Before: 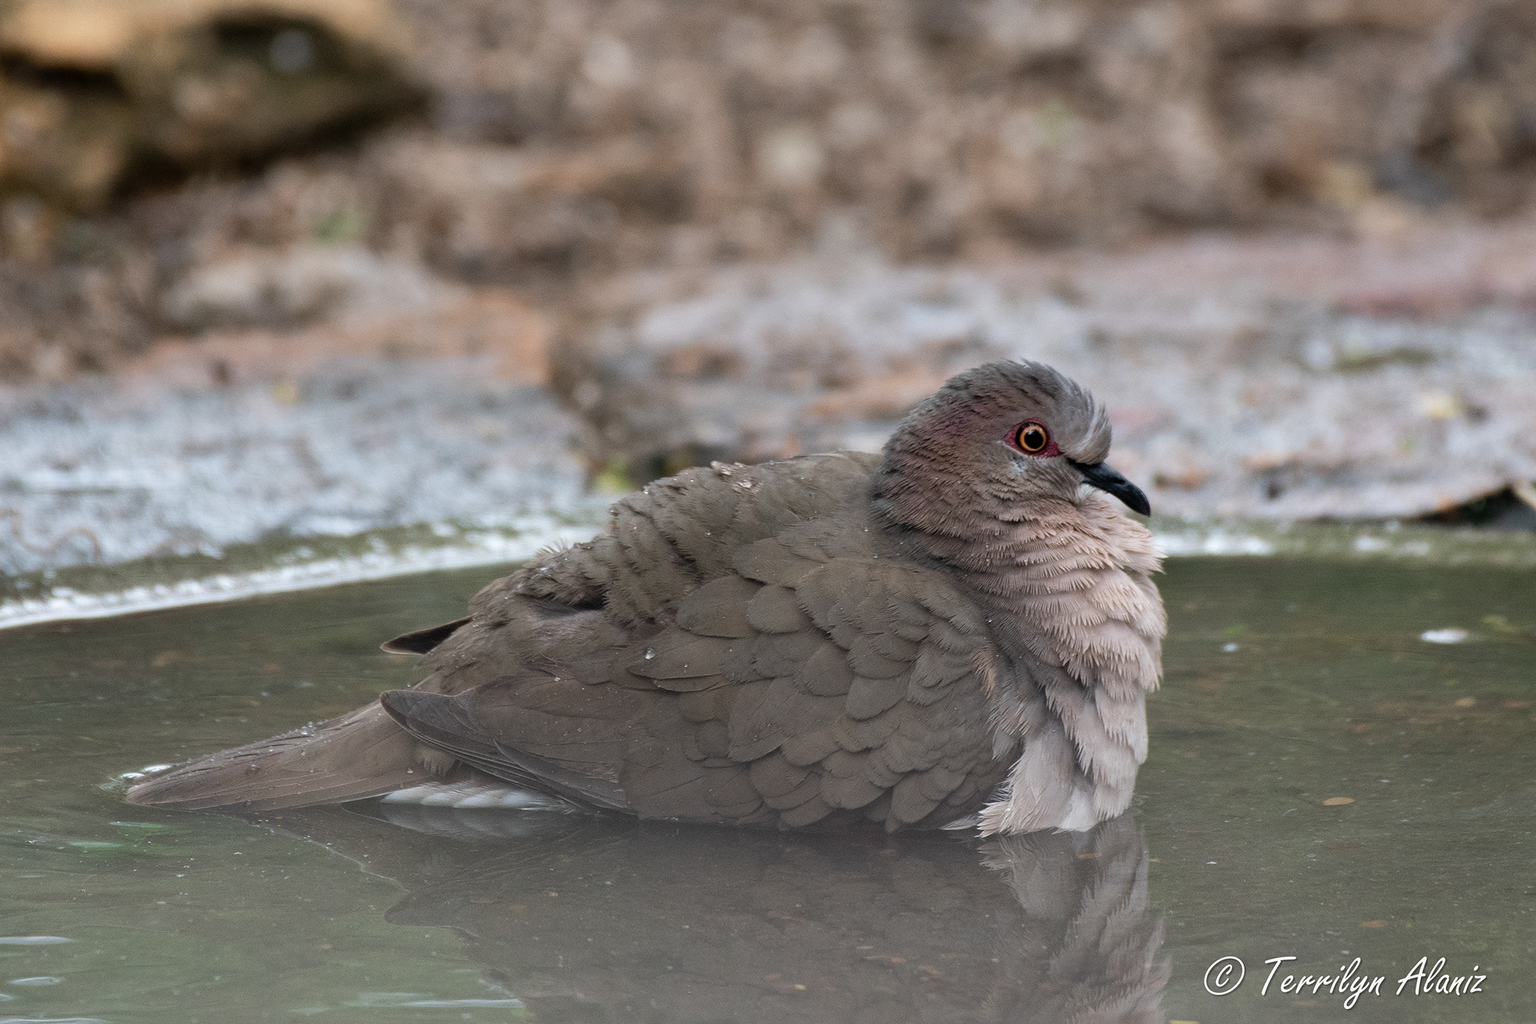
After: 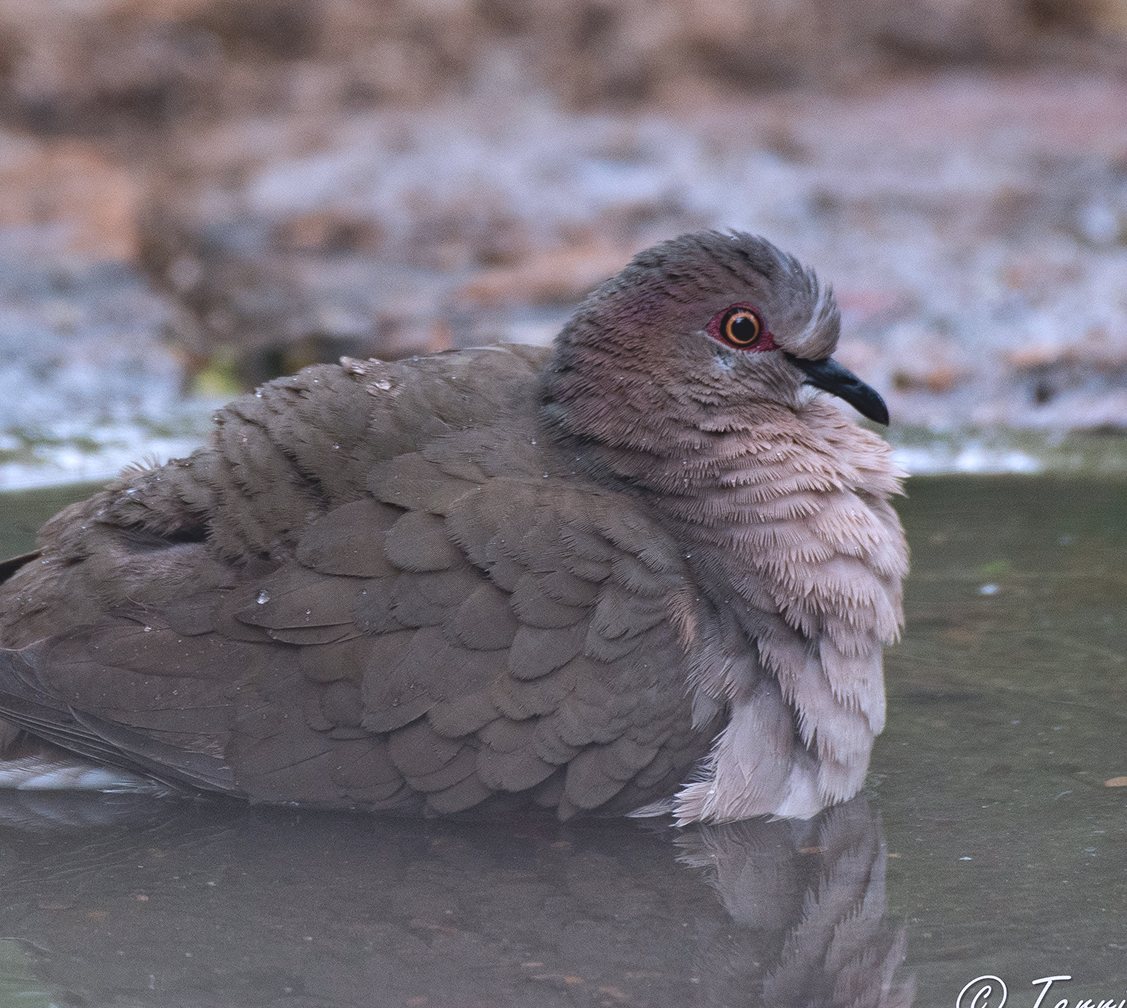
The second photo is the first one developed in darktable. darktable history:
color calibration: output R [0.999, 0.026, -0.11, 0], output G [-0.019, 1.037, -0.099, 0], output B [0.022, -0.023, 0.902, 0], gray › normalize channels true, illuminant custom, x 0.363, y 0.385, temperature 4524.26 K, gamut compression 0.019
haze removal: compatibility mode true, adaptive false
exposure: black level correction -0.016, compensate highlight preservation false
local contrast: highlights 105%, shadows 103%, detail 119%, midtone range 0.2
crop and rotate: left 28.638%, top 17.191%, right 12.644%, bottom 3.99%
